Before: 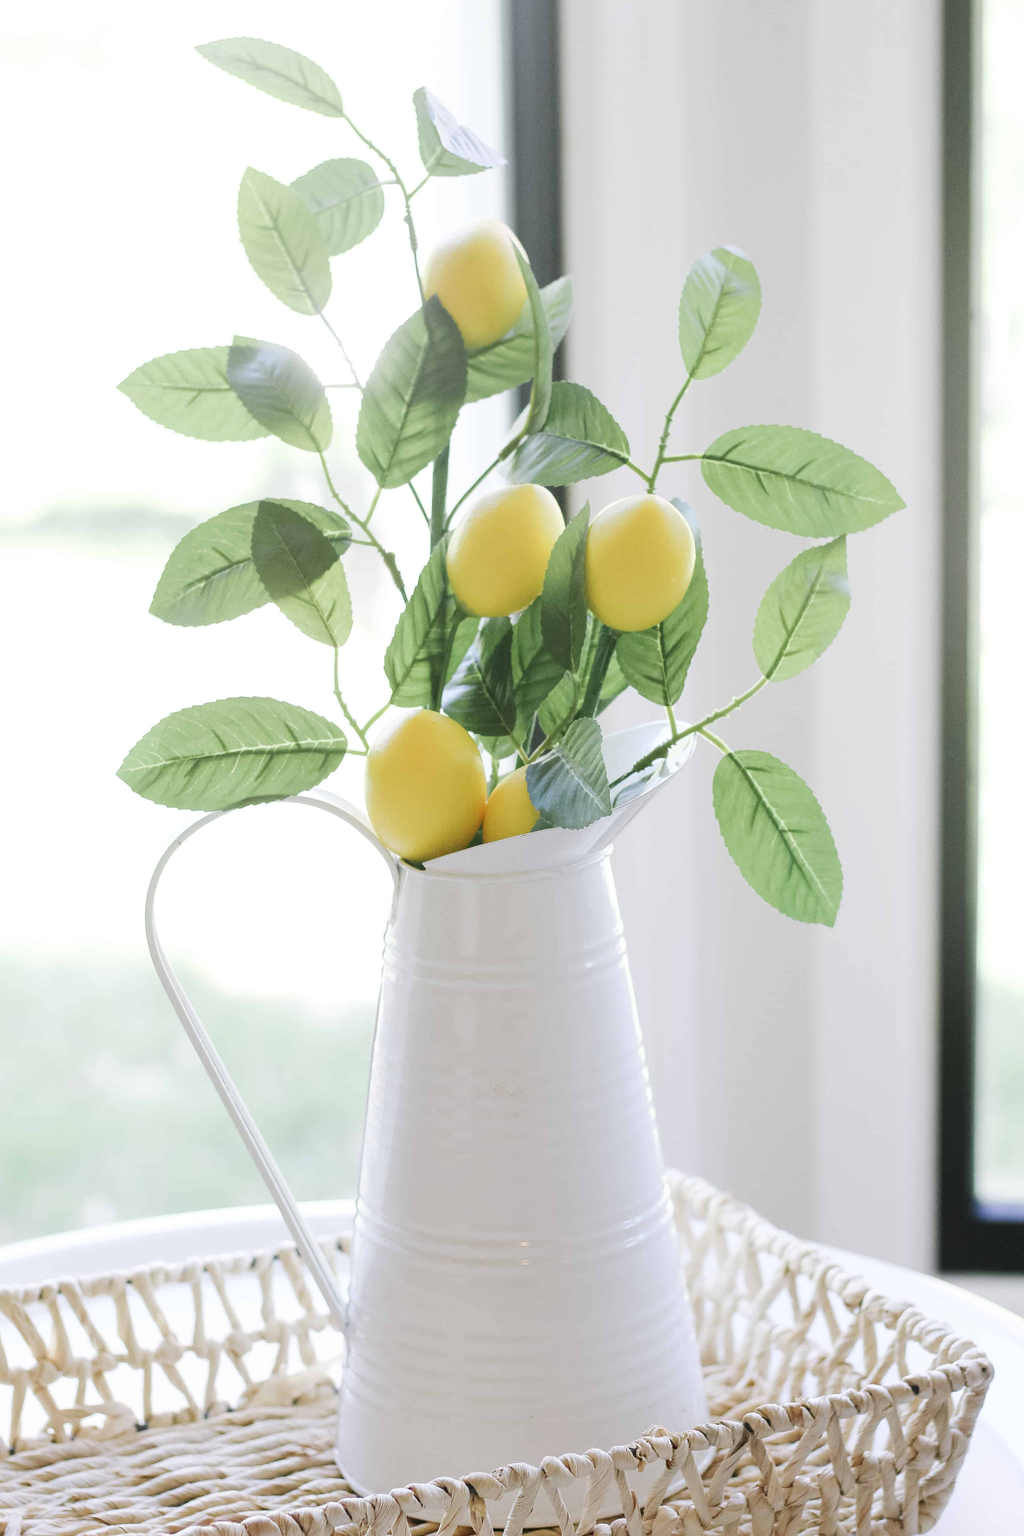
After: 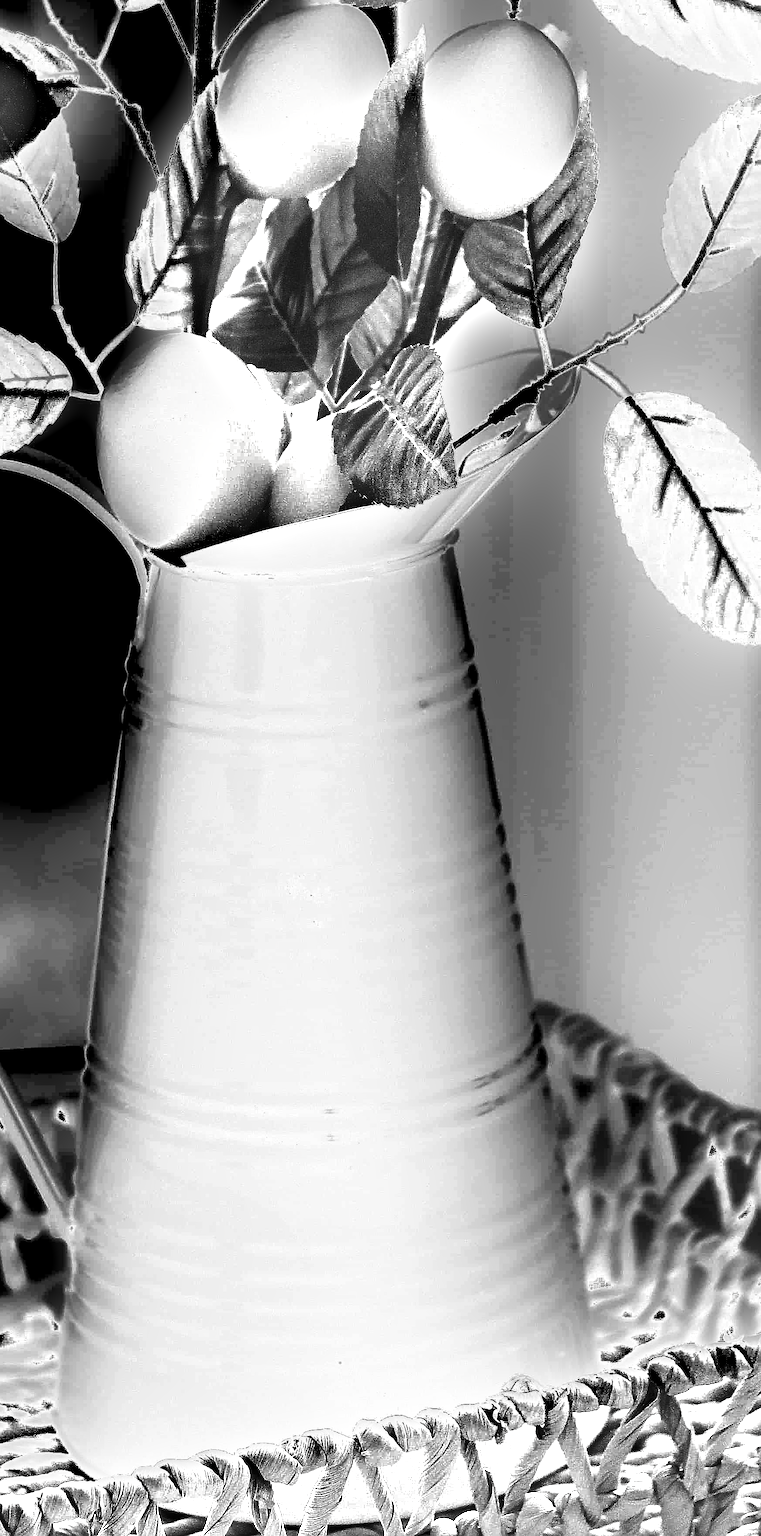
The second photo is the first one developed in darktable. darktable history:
contrast brightness saturation: contrast -0.037, brightness -0.601, saturation -0.996
shadows and highlights: shadows 11.53, white point adjustment 1.2, soften with gaussian
crop and rotate: left 29.122%, top 31.328%, right 19.836%
exposure: black level correction 0, exposure 1.282 EV, compensate highlight preservation false
sharpen: on, module defaults
local contrast: mode bilateral grid, contrast 21, coarseness 49, detail 119%, midtone range 0.2
color balance rgb: perceptual saturation grading › global saturation -0.14%
